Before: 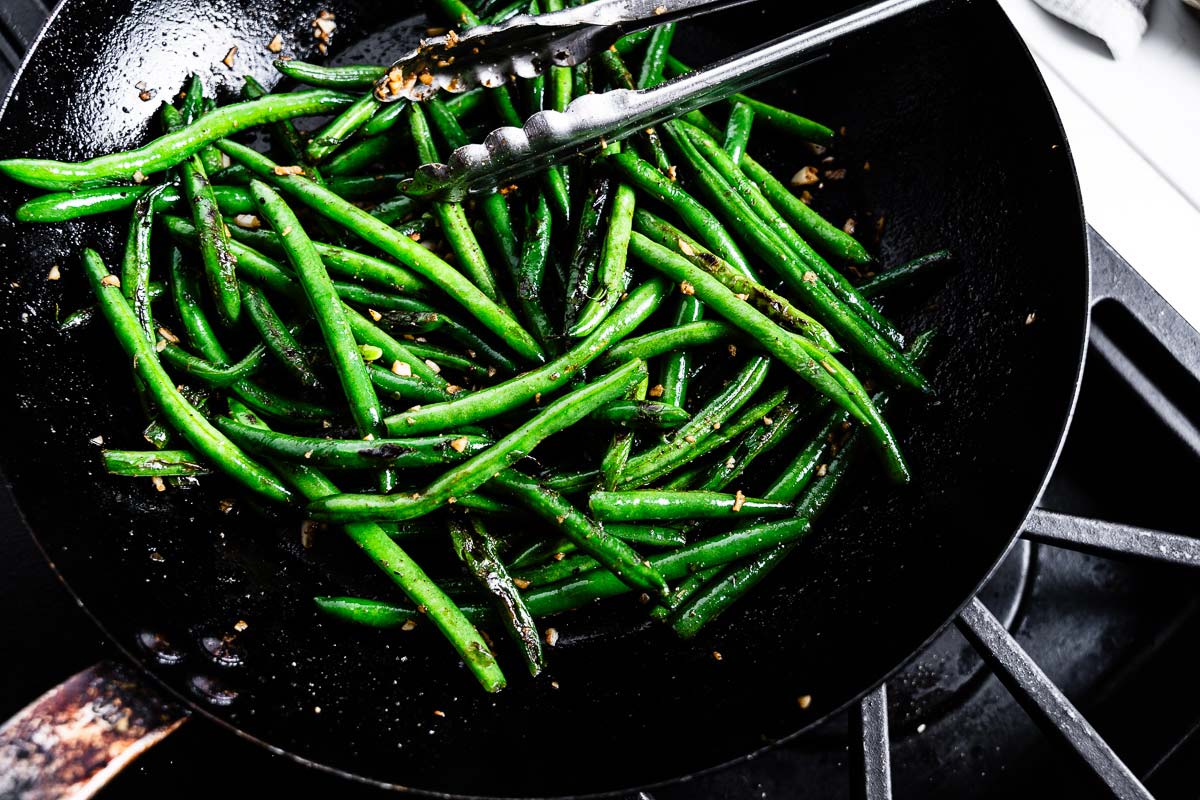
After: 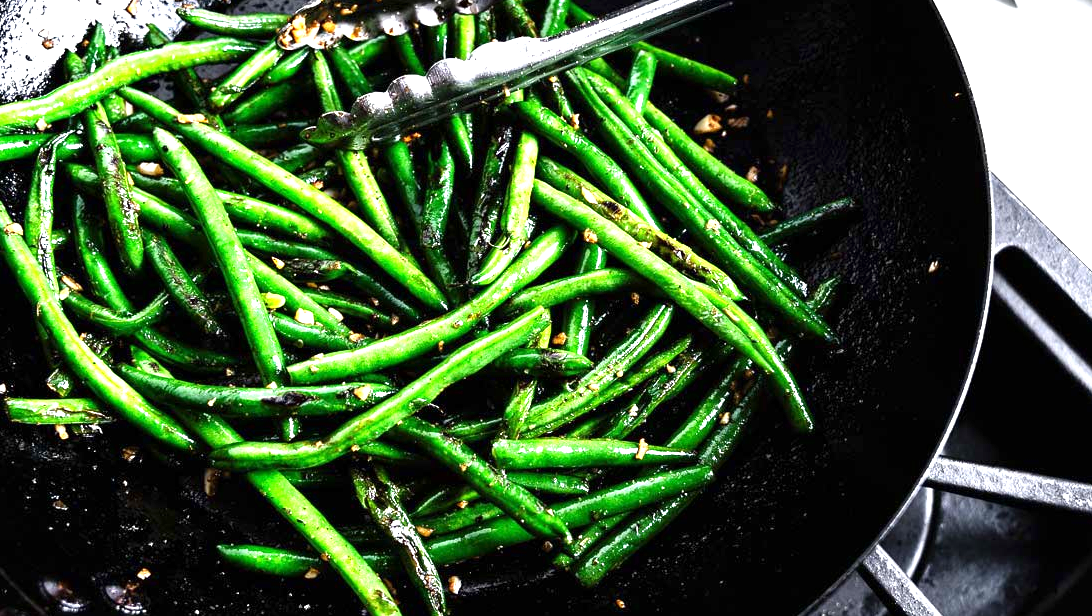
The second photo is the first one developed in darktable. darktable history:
exposure: exposure 1 EV, compensate highlight preservation false
crop: left 8.155%, top 6.611%, bottom 15.385%
